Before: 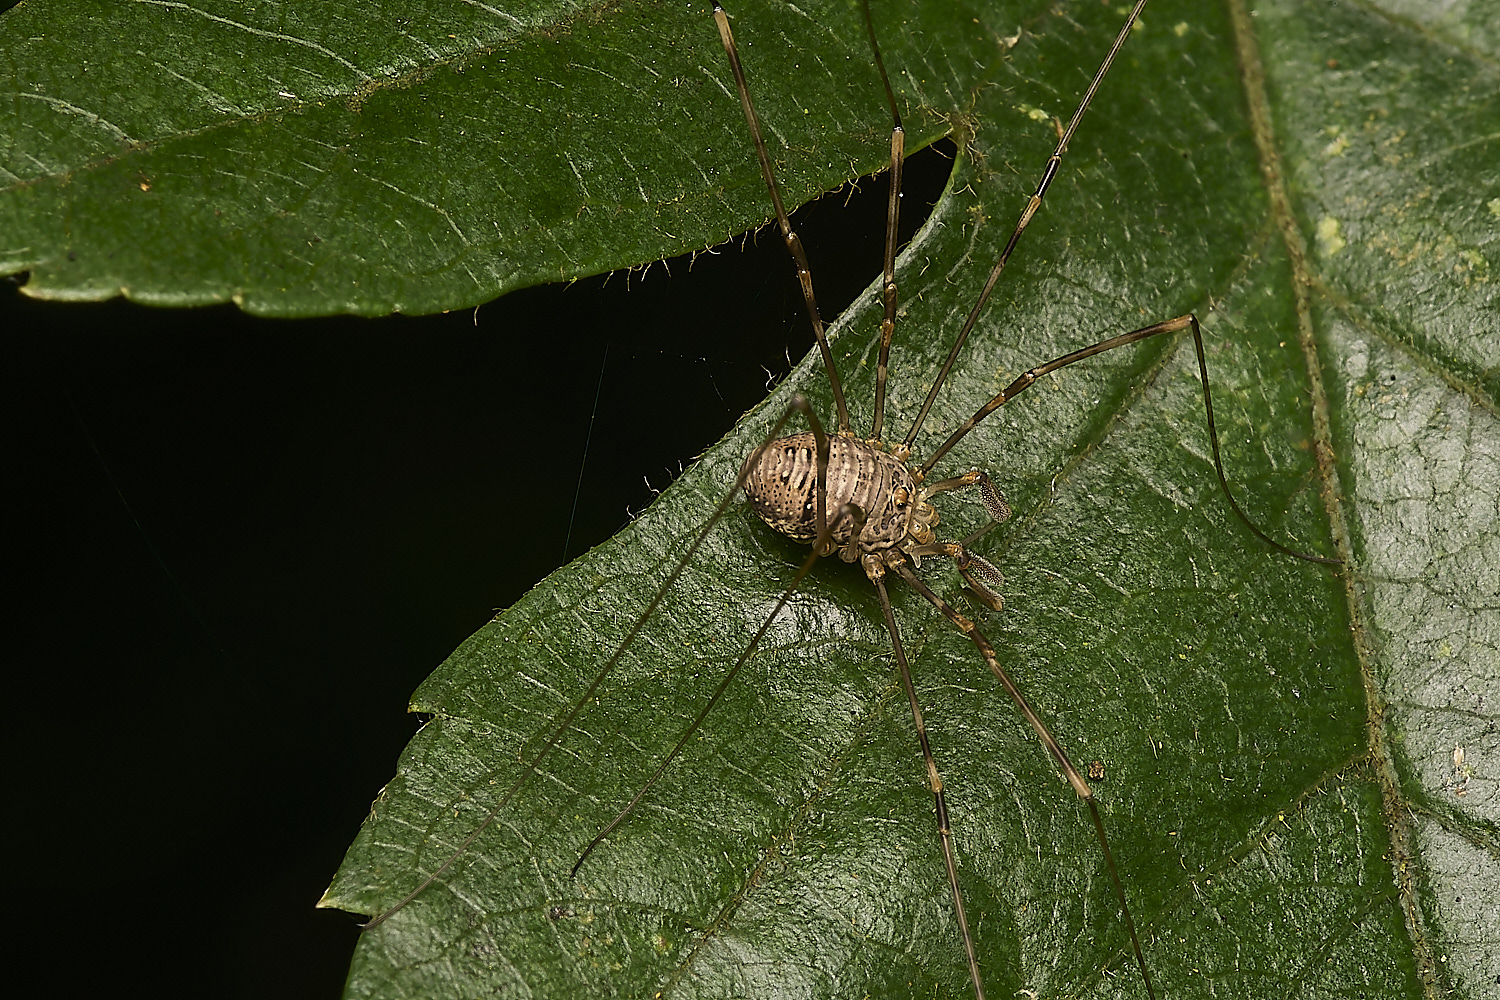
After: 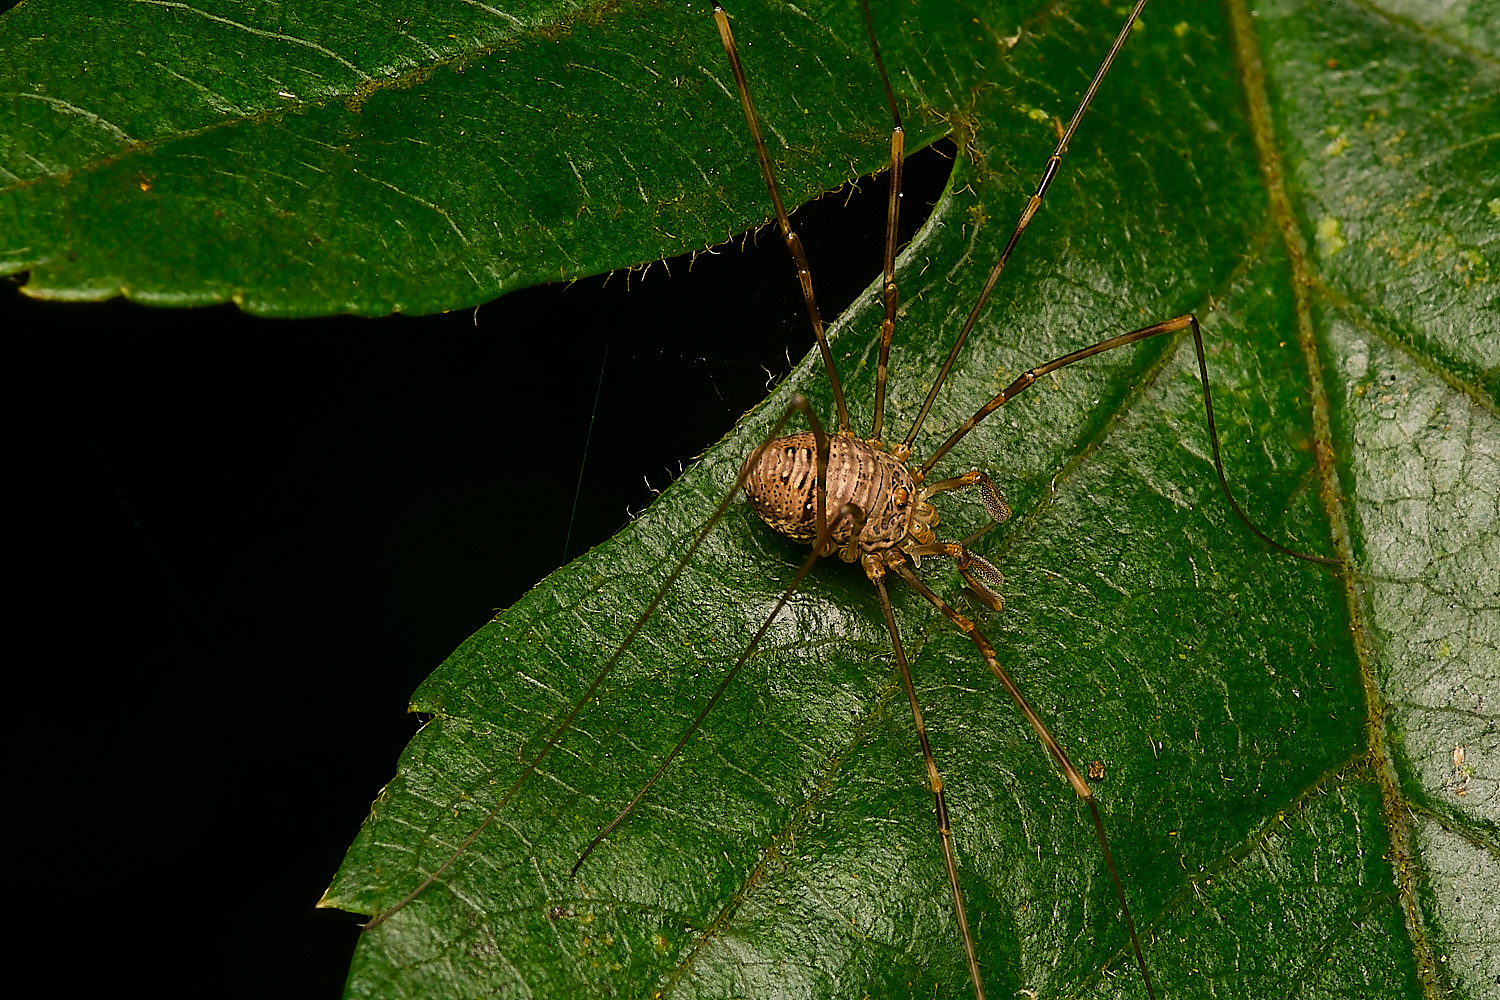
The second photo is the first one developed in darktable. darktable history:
color zones: curves: ch0 [(0, 0.425) (0.143, 0.422) (0.286, 0.42) (0.429, 0.419) (0.571, 0.419) (0.714, 0.42) (0.857, 0.422) (1, 0.425)]; ch1 [(0, 0.666) (0.143, 0.669) (0.286, 0.671) (0.429, 0.67) (0.571, 0.67) (0.714, 0.67) (0.857, 0.67) (1, 0.666)]
exposure: compensate highlight preservation false
